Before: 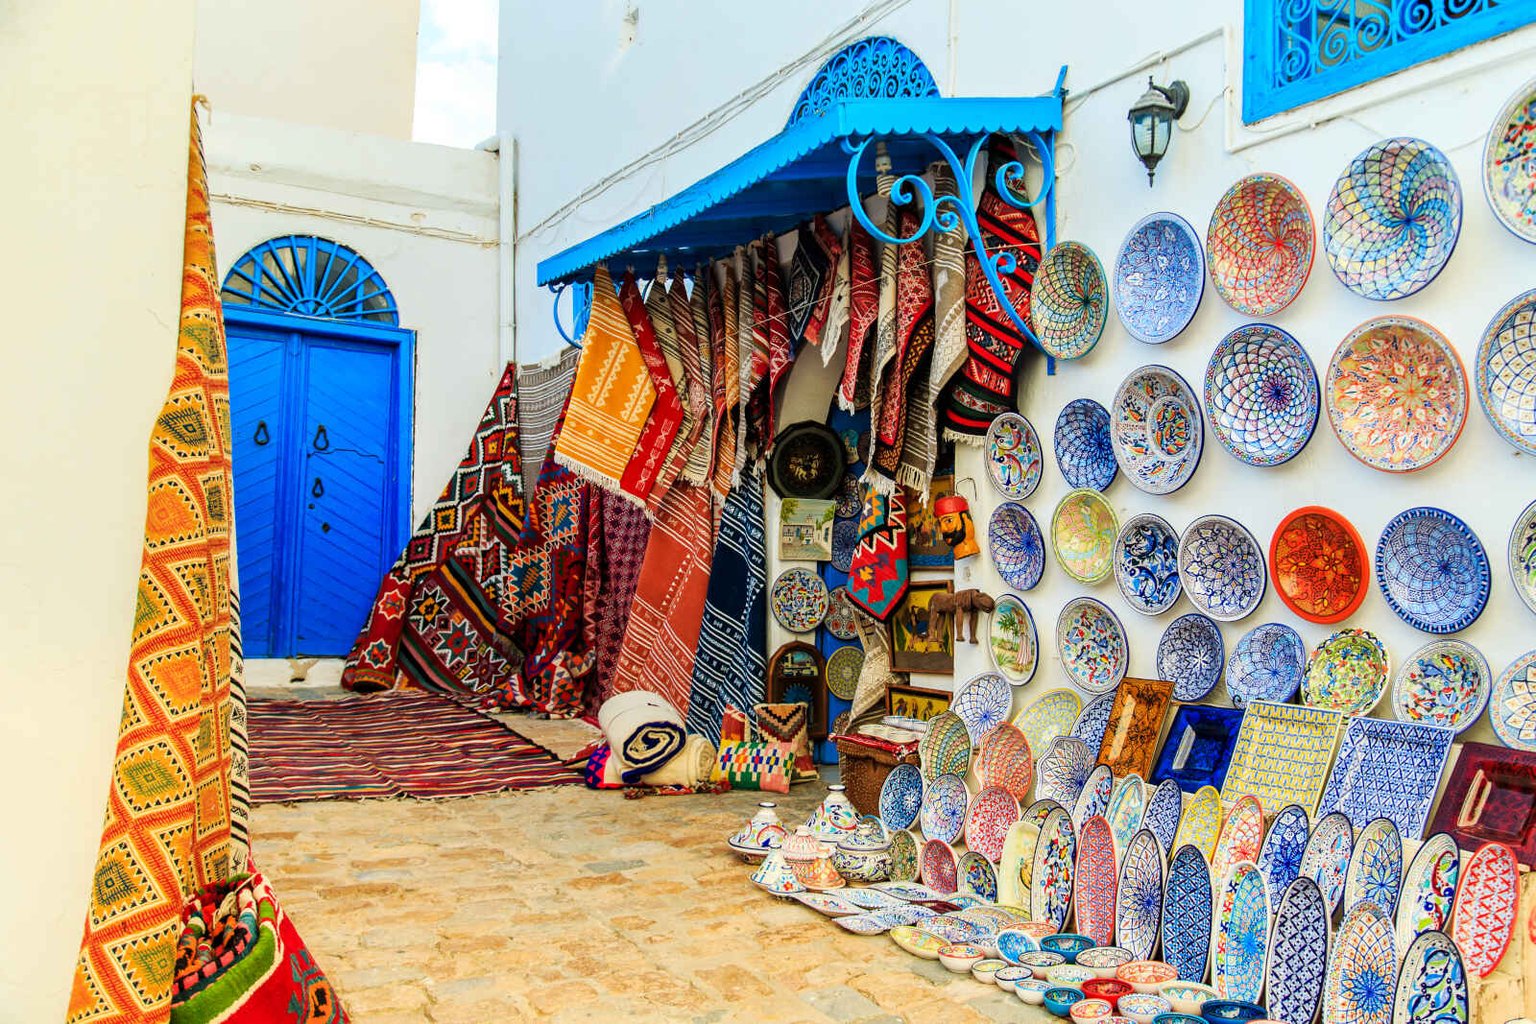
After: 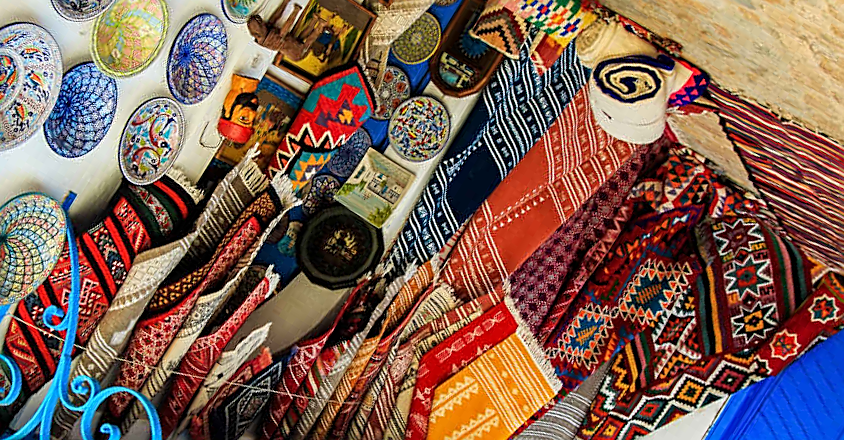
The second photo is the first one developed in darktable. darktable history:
sharpen: amount 0.58
crop and rotate: angle 148.65°, left 9.172%, top 15.624%, right 4.595%, bottom 16.933%
